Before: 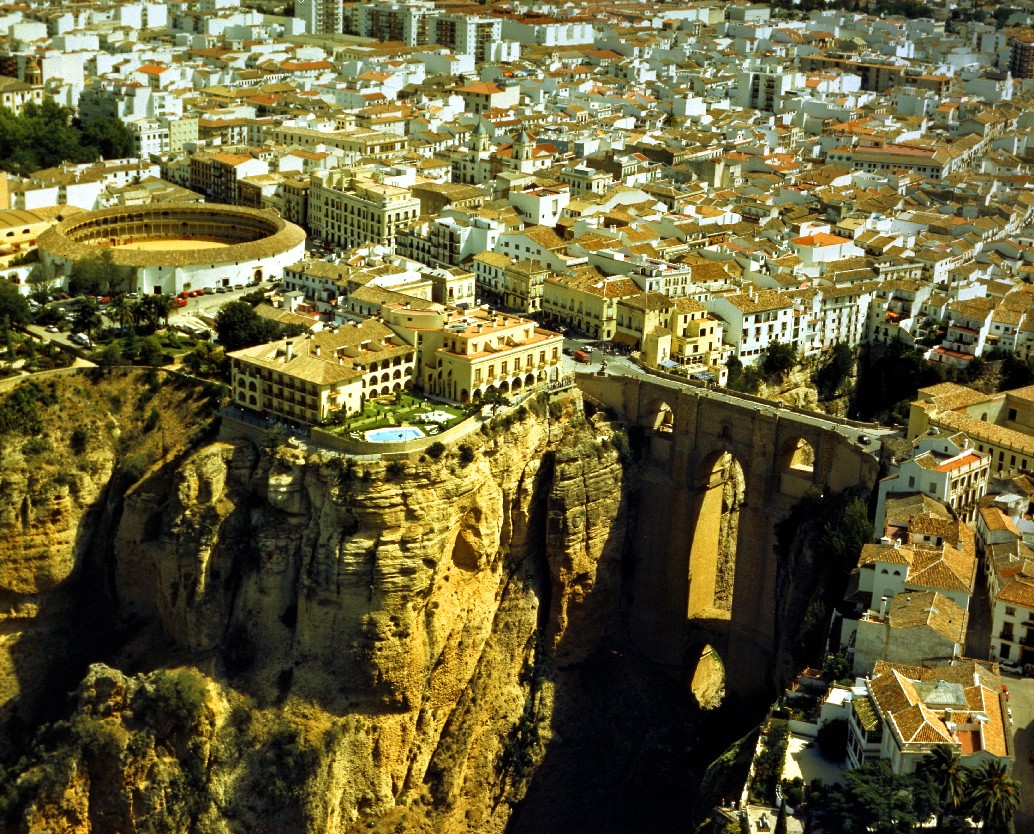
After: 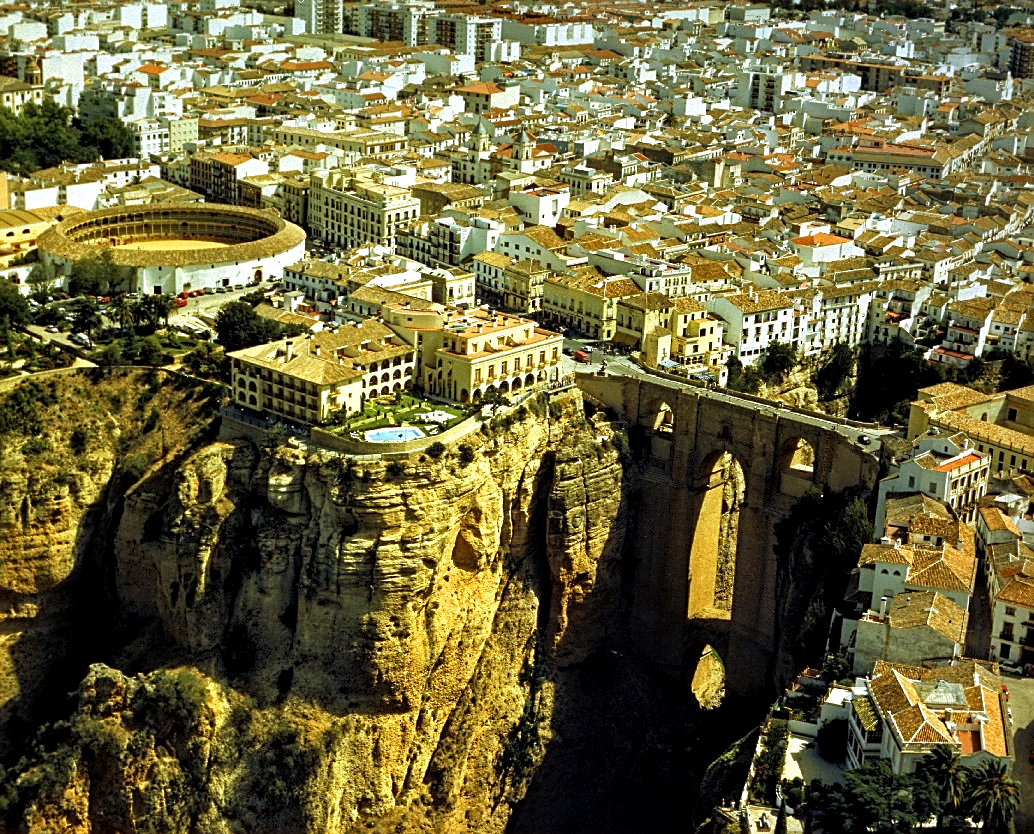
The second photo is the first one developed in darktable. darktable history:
local contrast: highlights 99%, shadows 86%, detail 160%, midtone range 0.2
sharpen: on, module defaults
